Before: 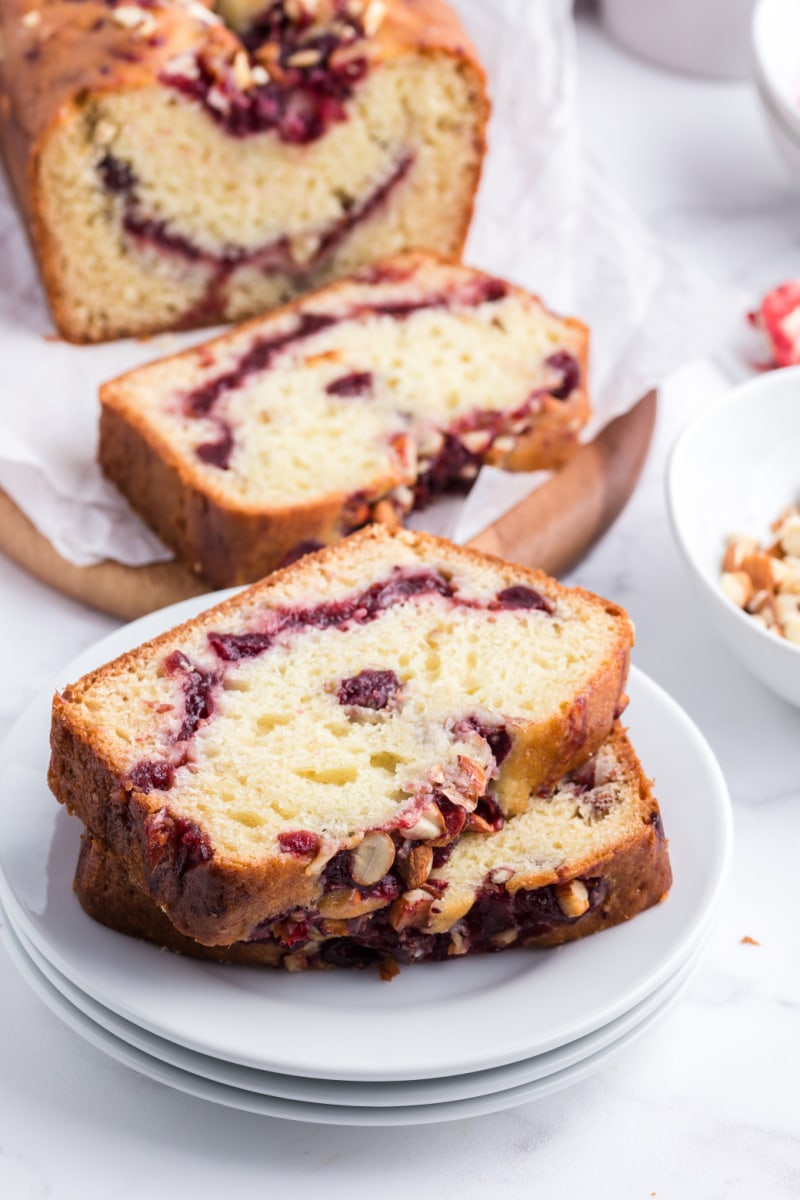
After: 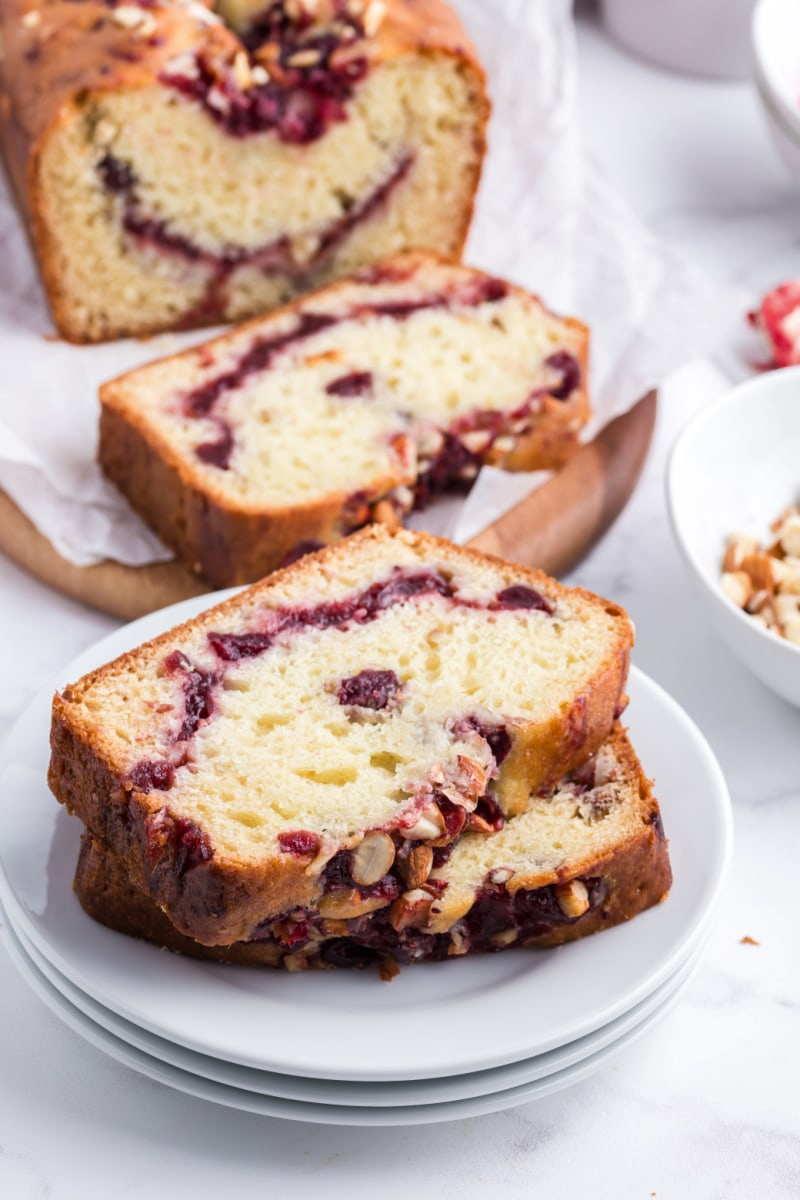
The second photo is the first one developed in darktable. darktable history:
shadows and highlights: shadows 52.33, highlights -28.64, highlights color adjustment 42.3%, soften with gaussian
